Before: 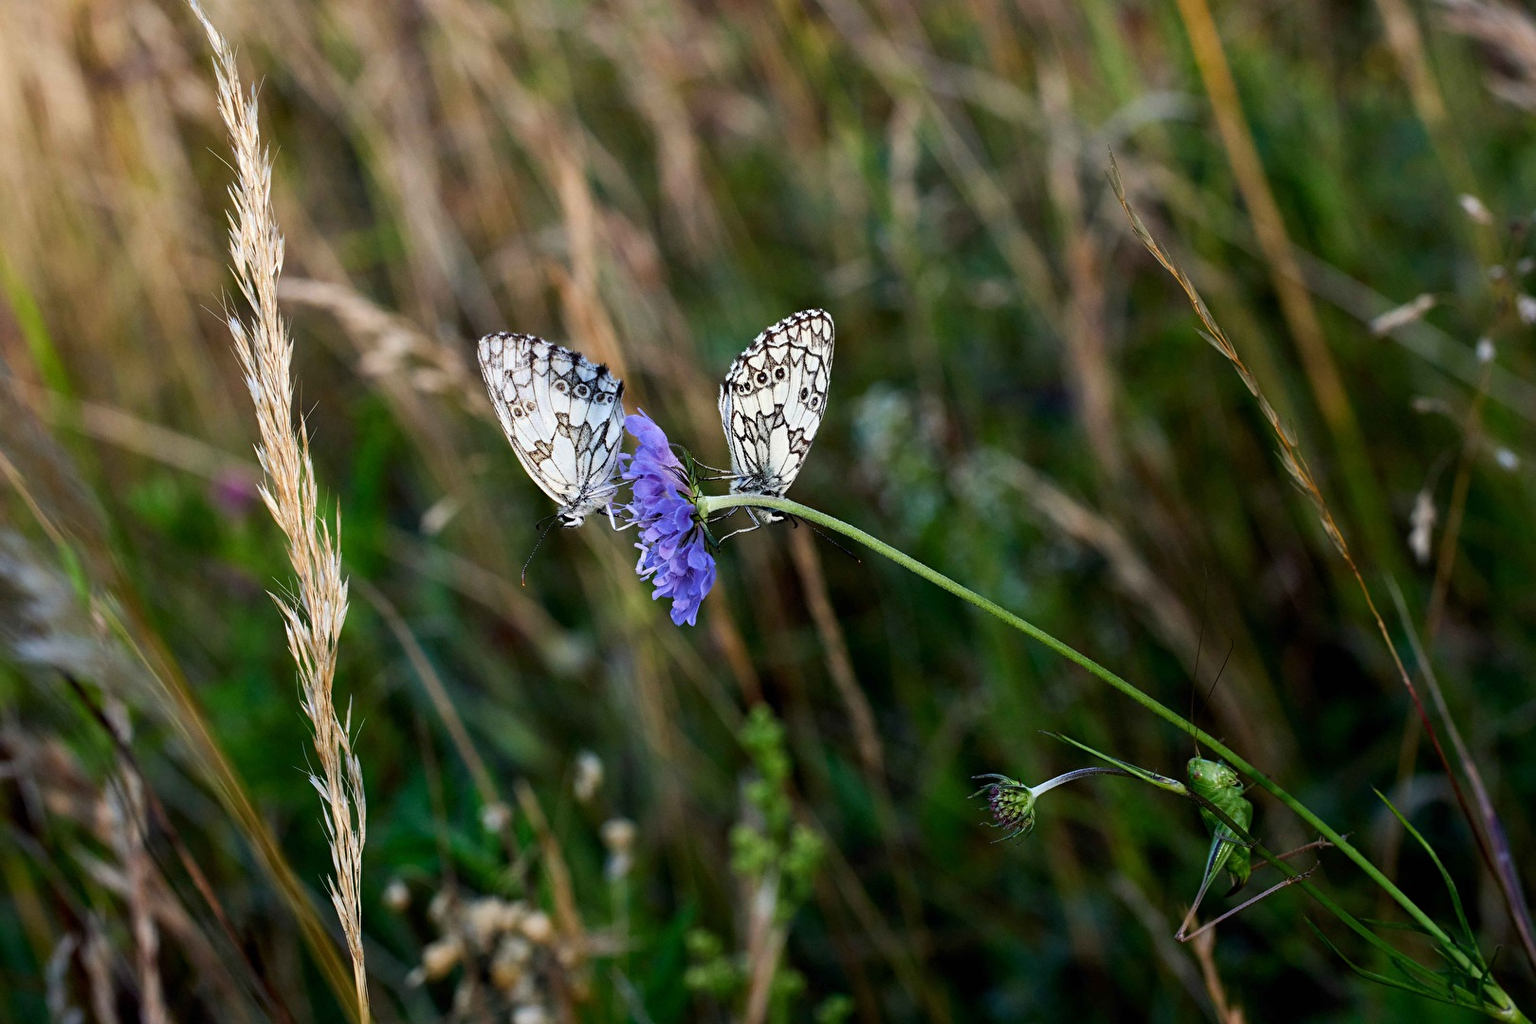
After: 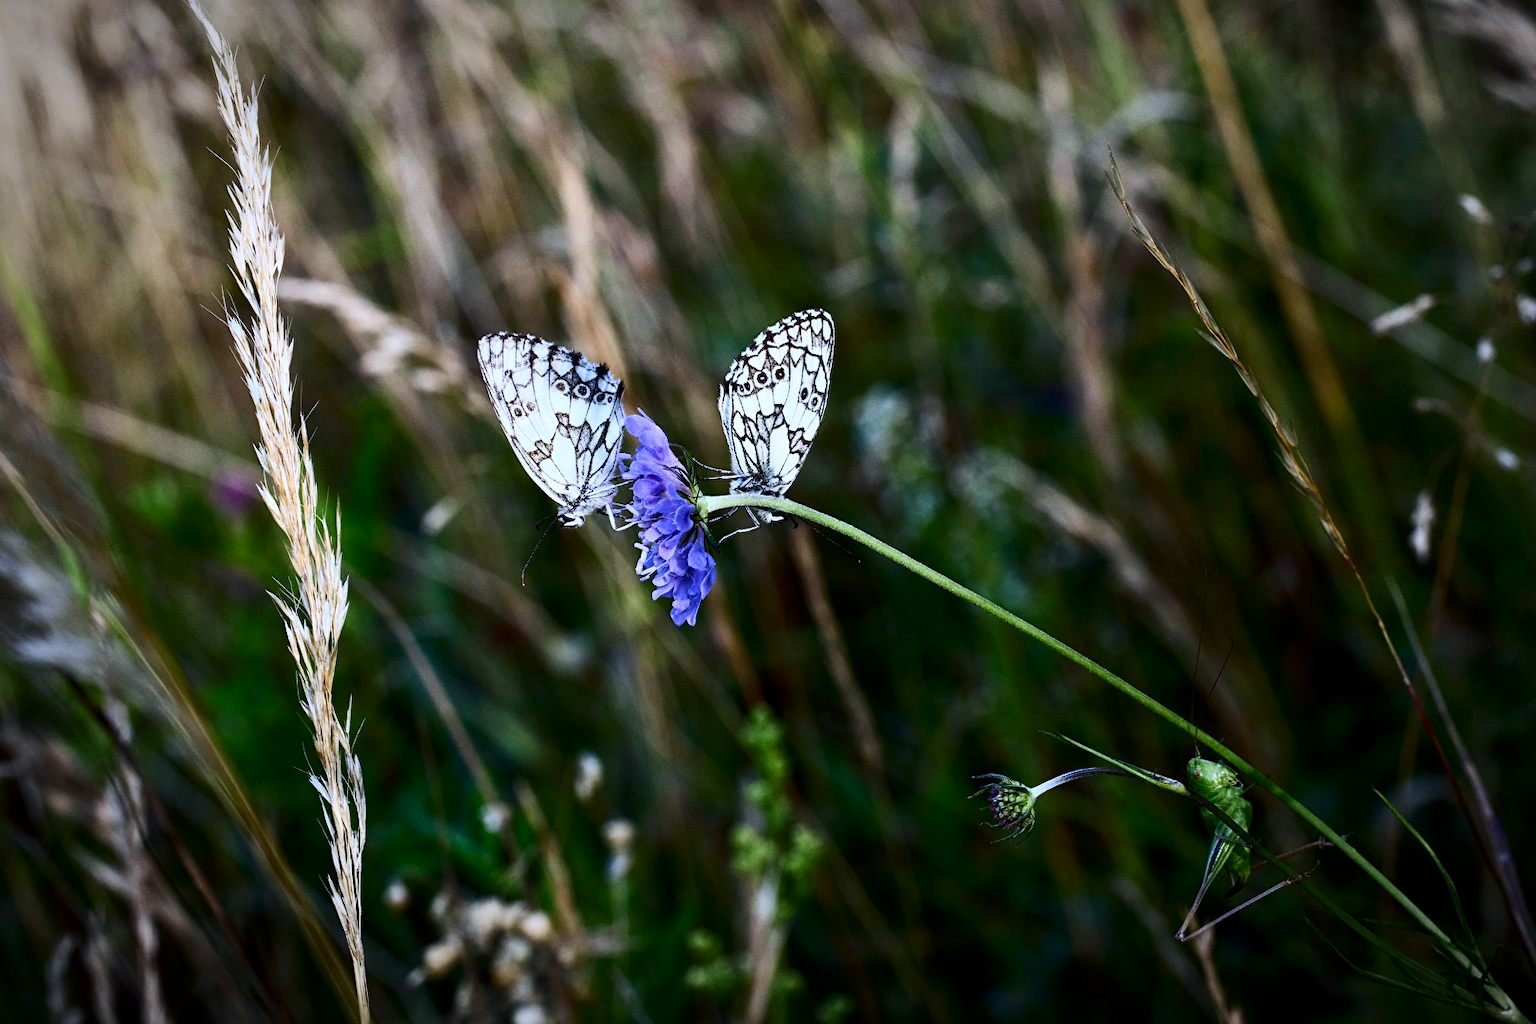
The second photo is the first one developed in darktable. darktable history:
contrast brightness saturation: contrast 0.28
vignetting: automatic ratio true
white balance: red 0.948, green 1.02, blue 1.176
